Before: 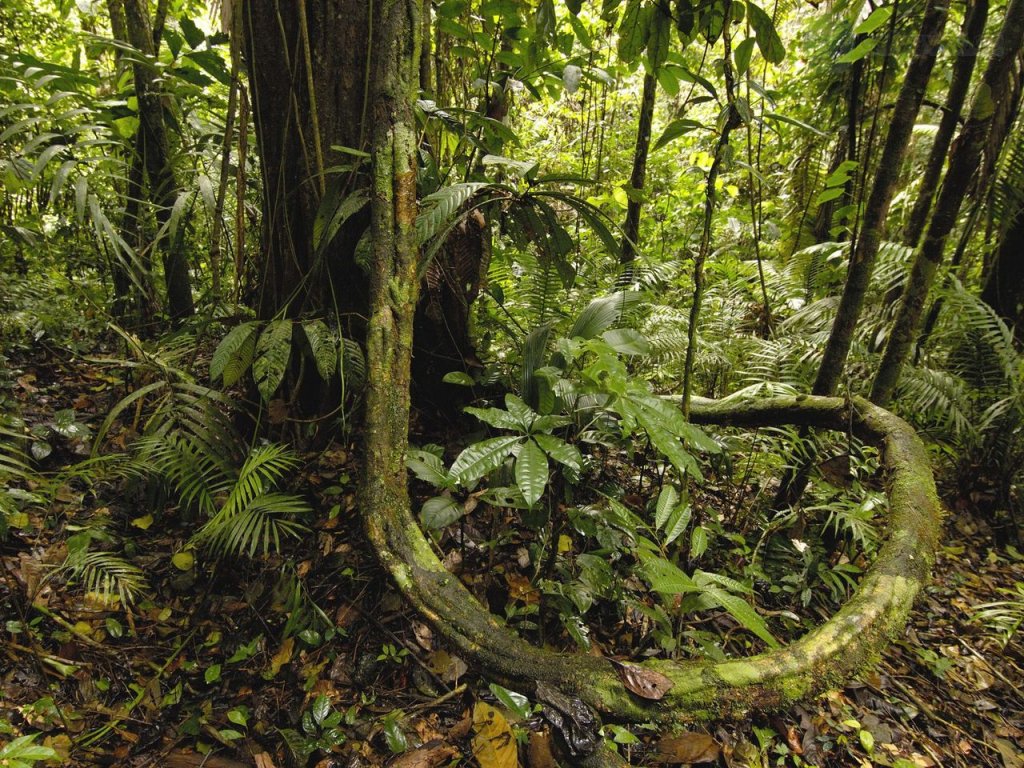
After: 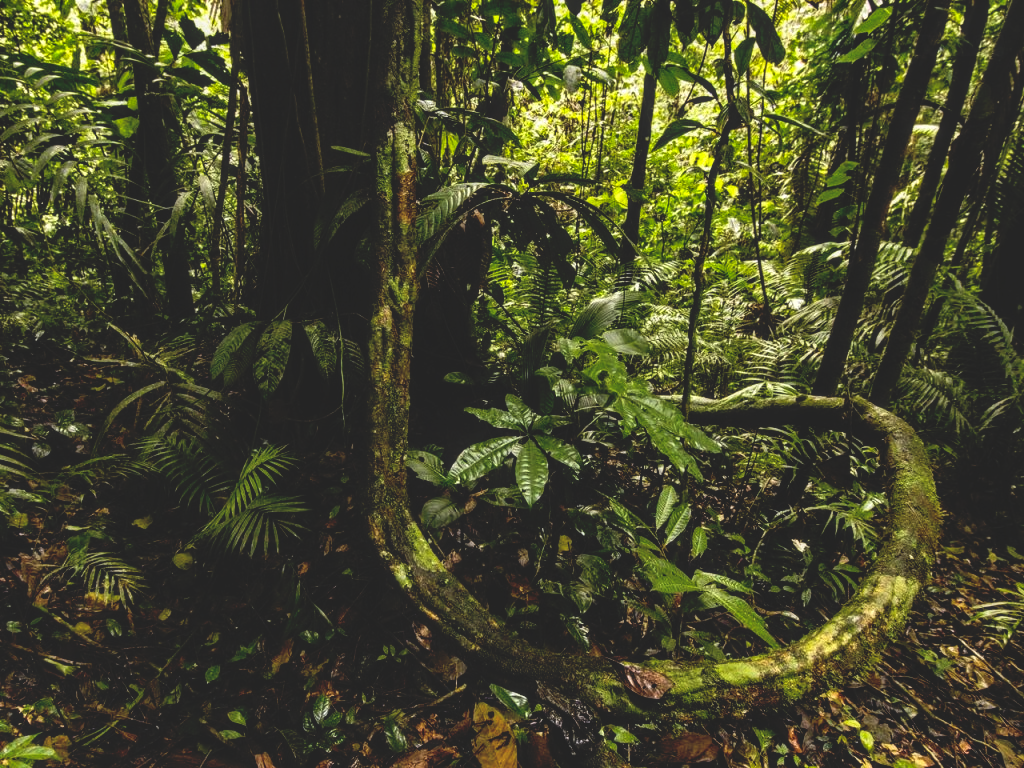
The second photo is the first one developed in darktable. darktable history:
base curve: curves: ch0 [(0, 0.02) (0.083, 0.036) (1, 1)], preserve colors none
contrast brightness saturation: contrast 0.105, brightness 0.013, saturation 0.019
local contrast: on, module defaults
